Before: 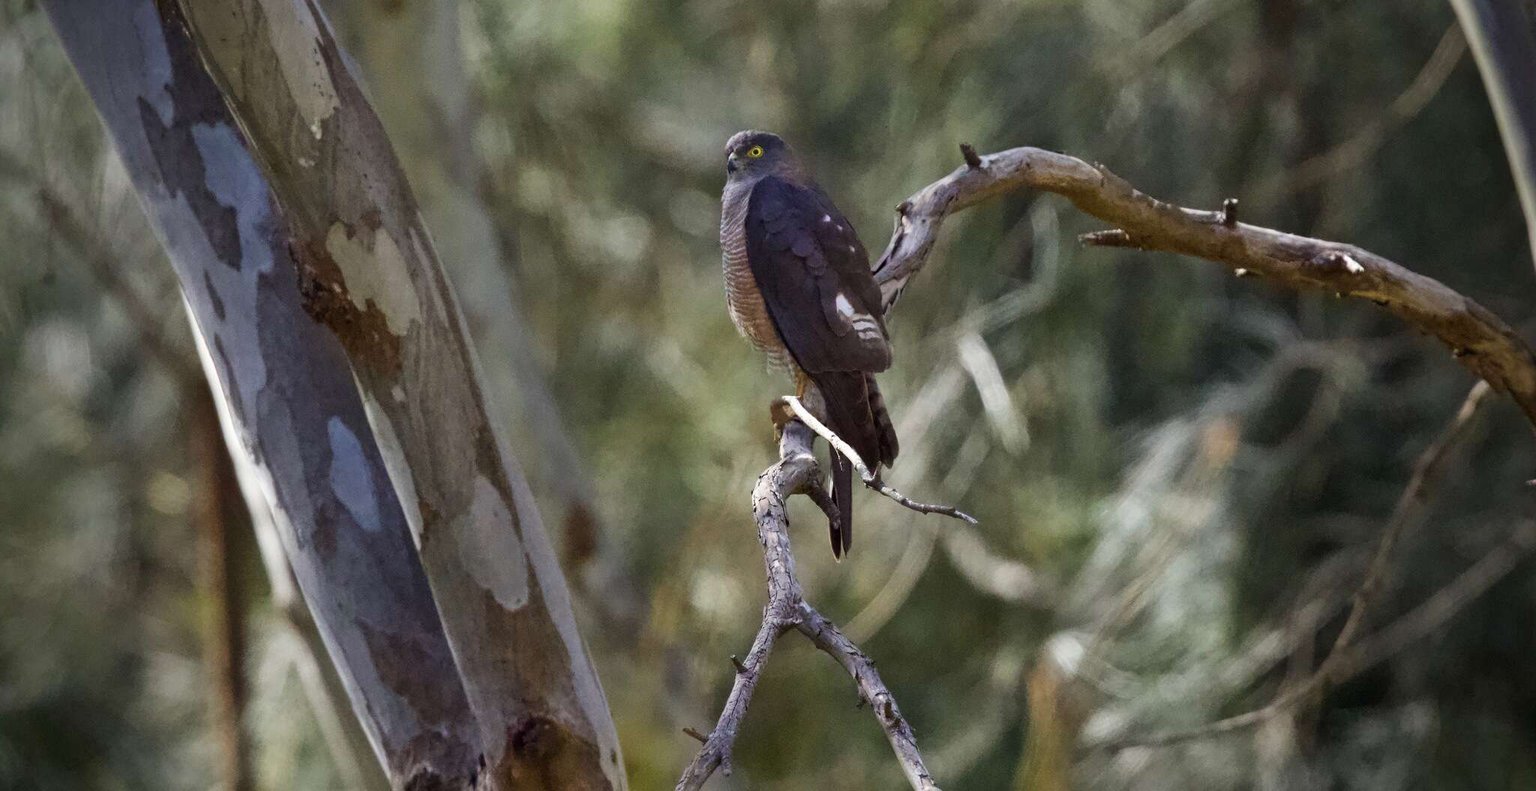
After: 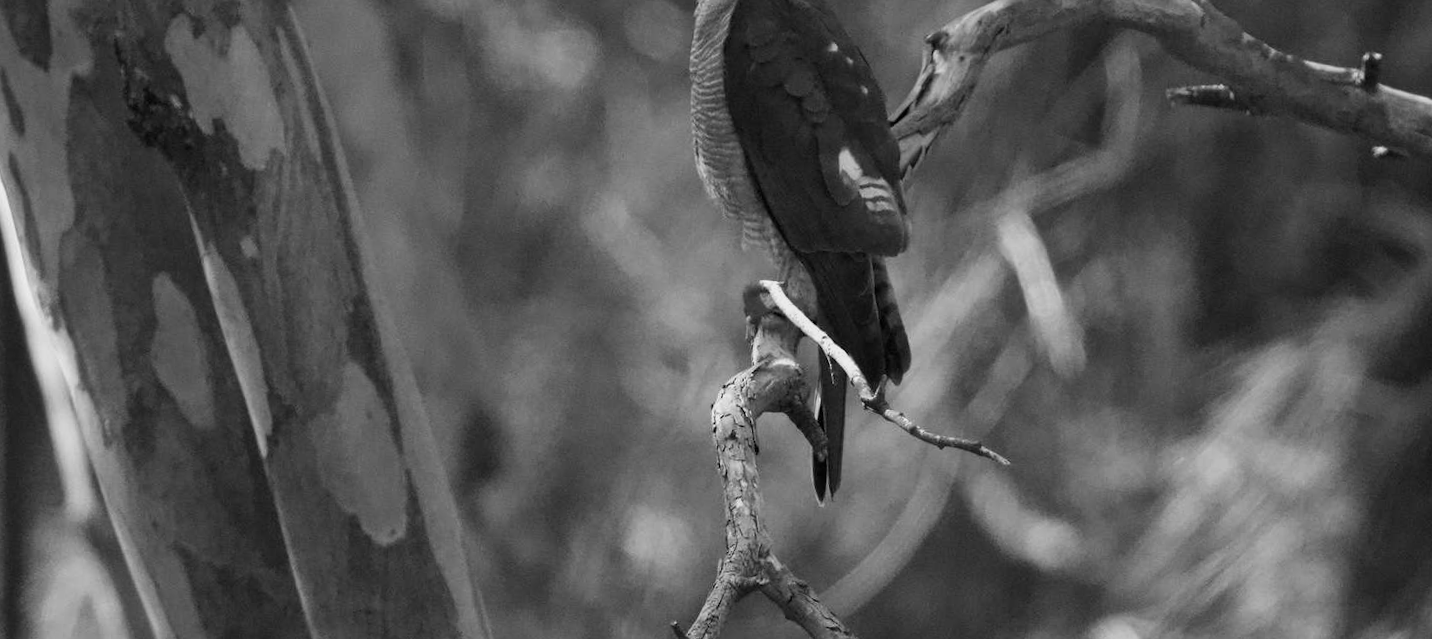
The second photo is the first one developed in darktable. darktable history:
monochrome: a -92.57, b 58.91
crop and rotate: angle -3.37°, left 9.79%, top 20.73%, right 12.42%, bottom 11.82%
shadows and highlights: shadows -23.08, highlights 46.15, soften with gaussian
